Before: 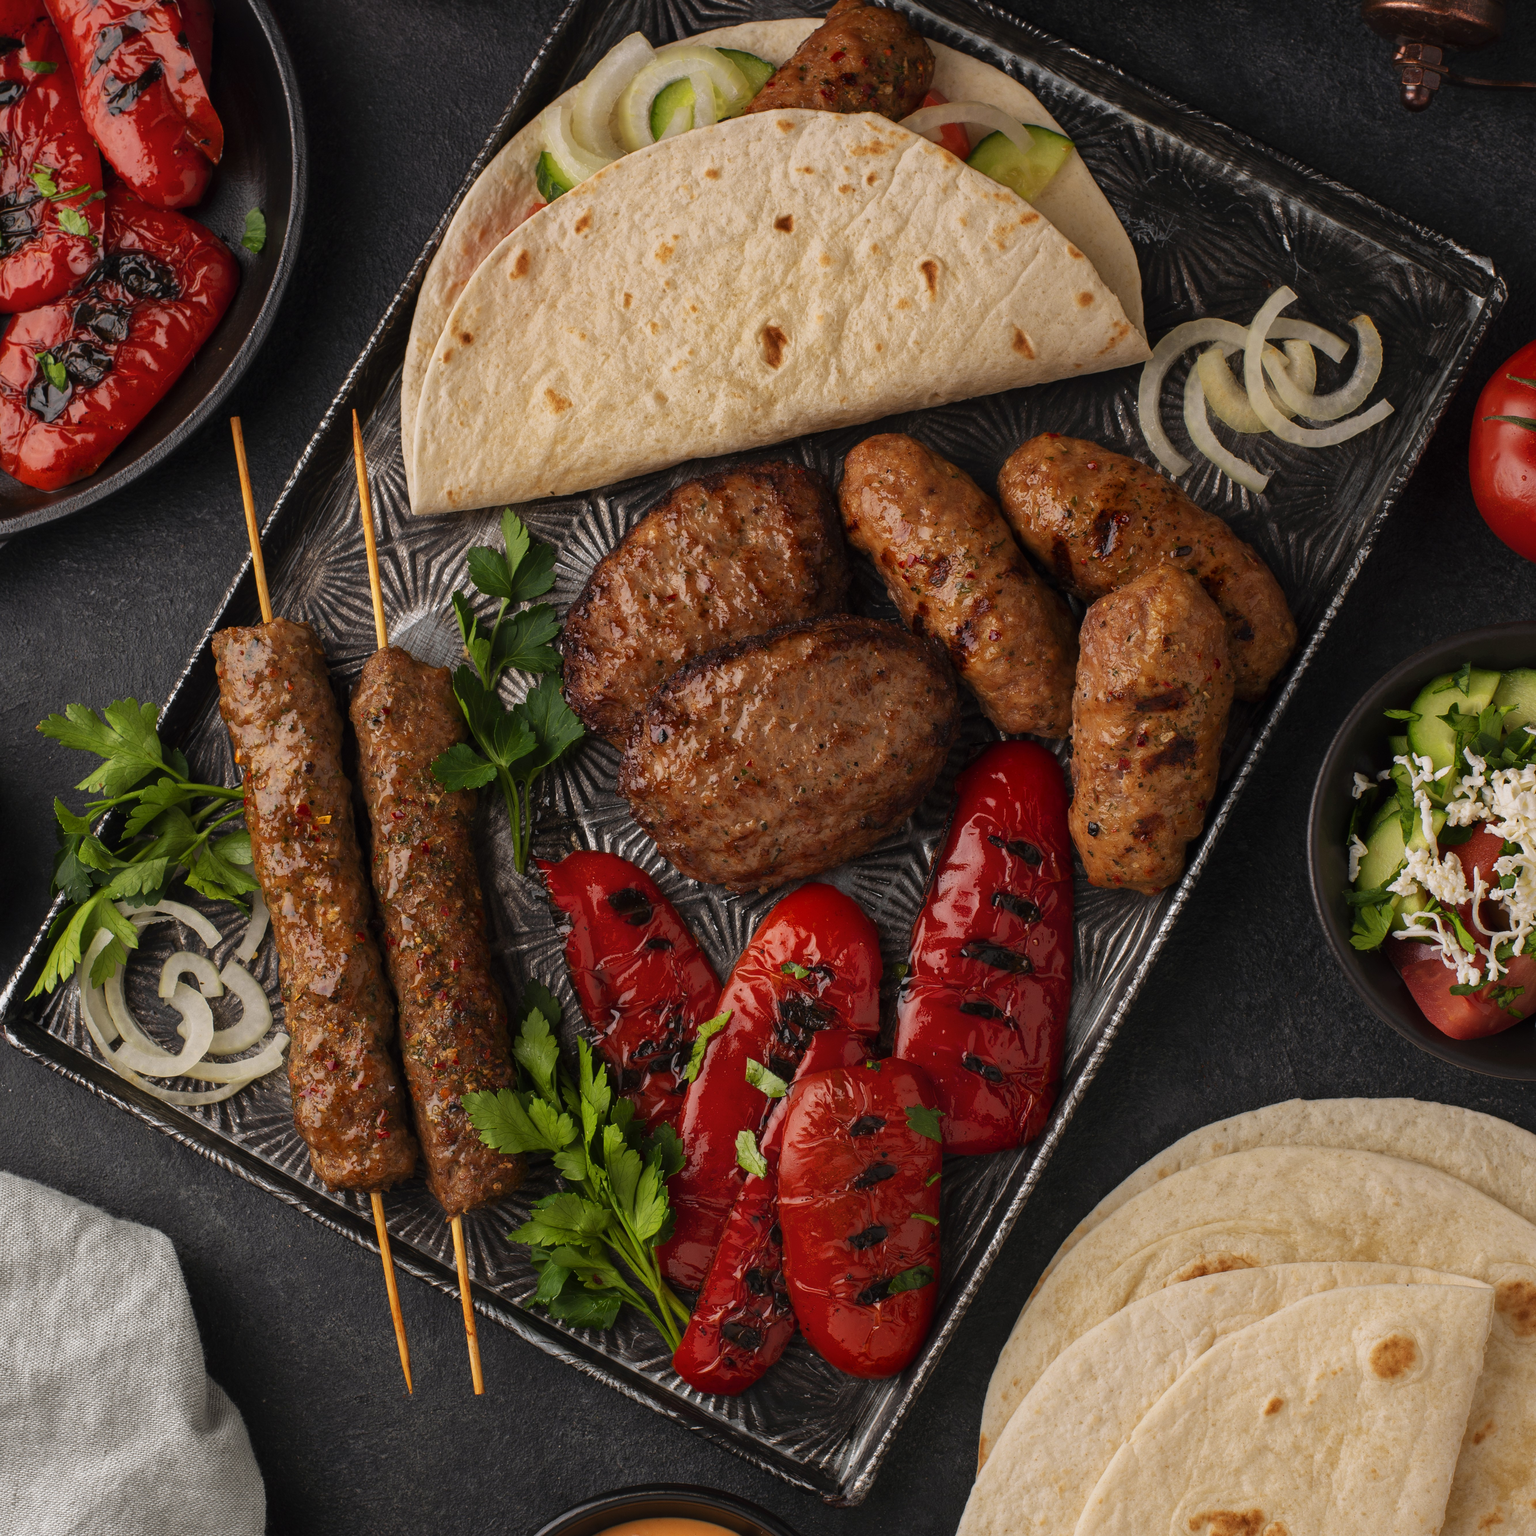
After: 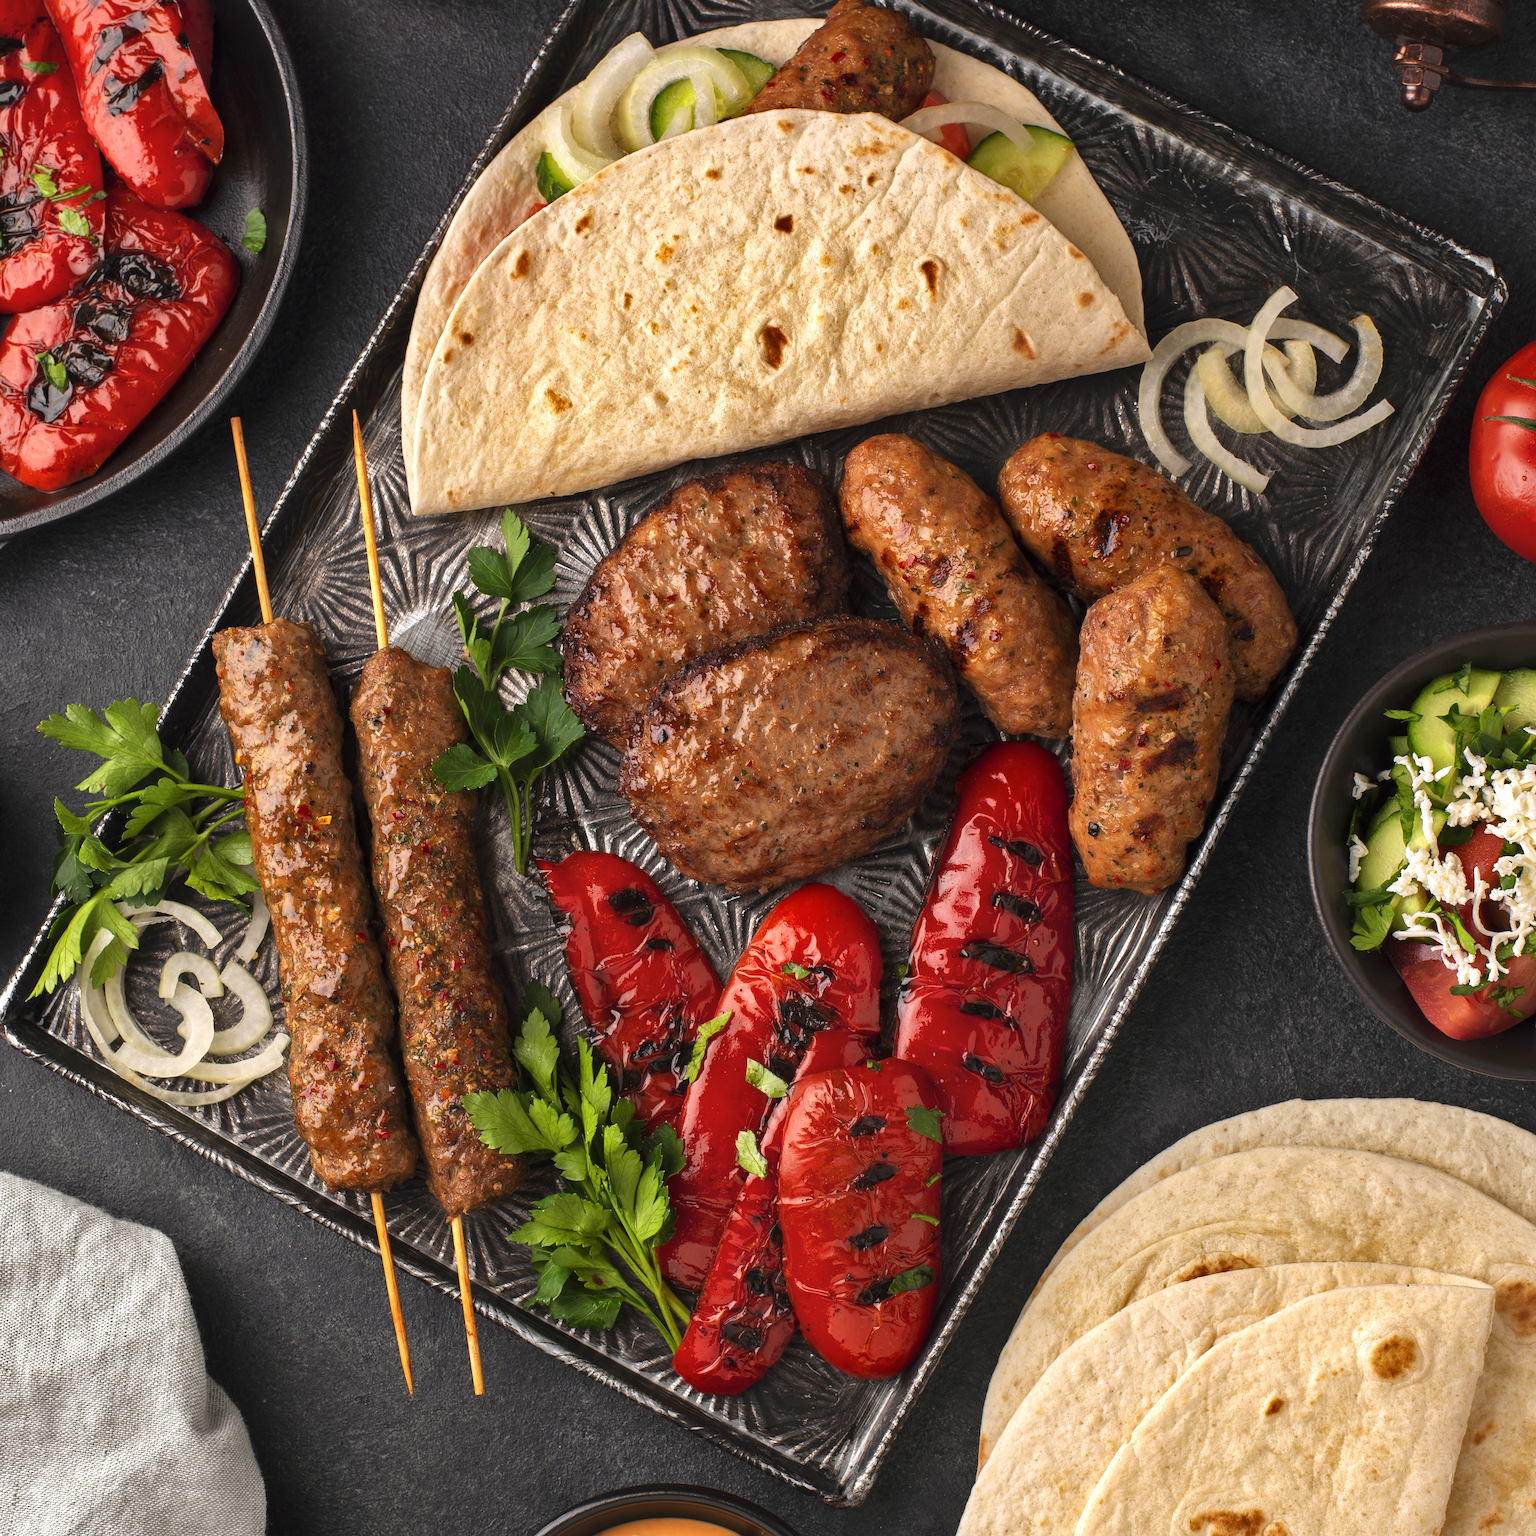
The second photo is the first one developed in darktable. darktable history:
exposure: exposure 0.754 EV, compensate exposure bias true, compensate highlight preservation false
shadows and highlights: shadows 25.29, highlights -48.14, soften with gaussian
